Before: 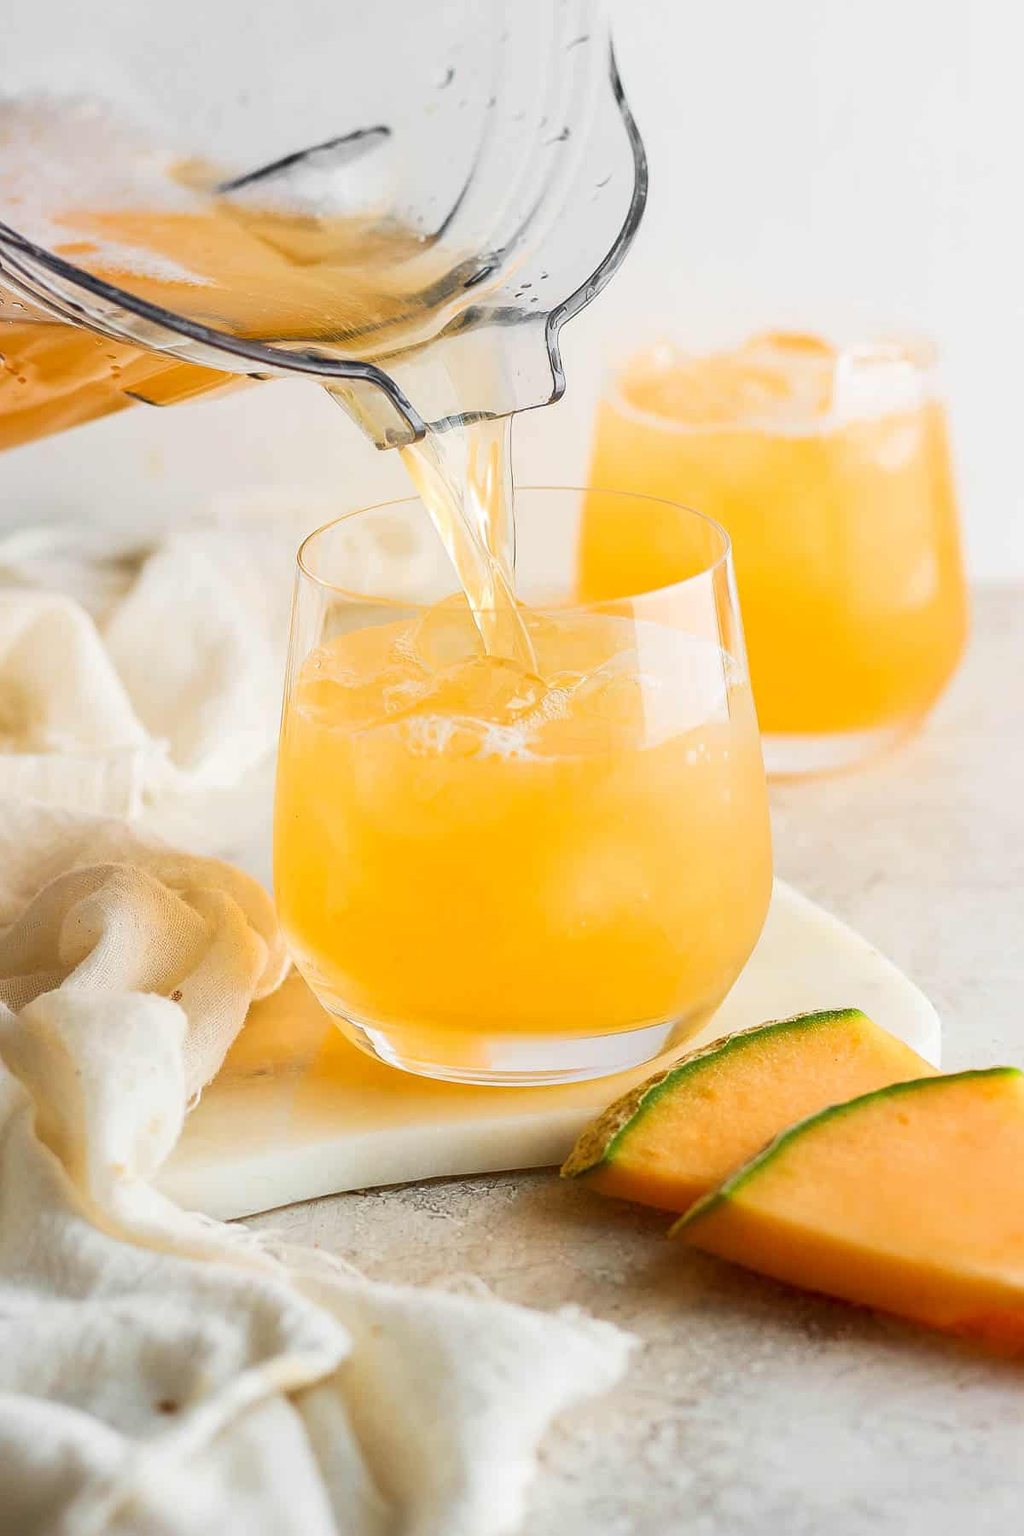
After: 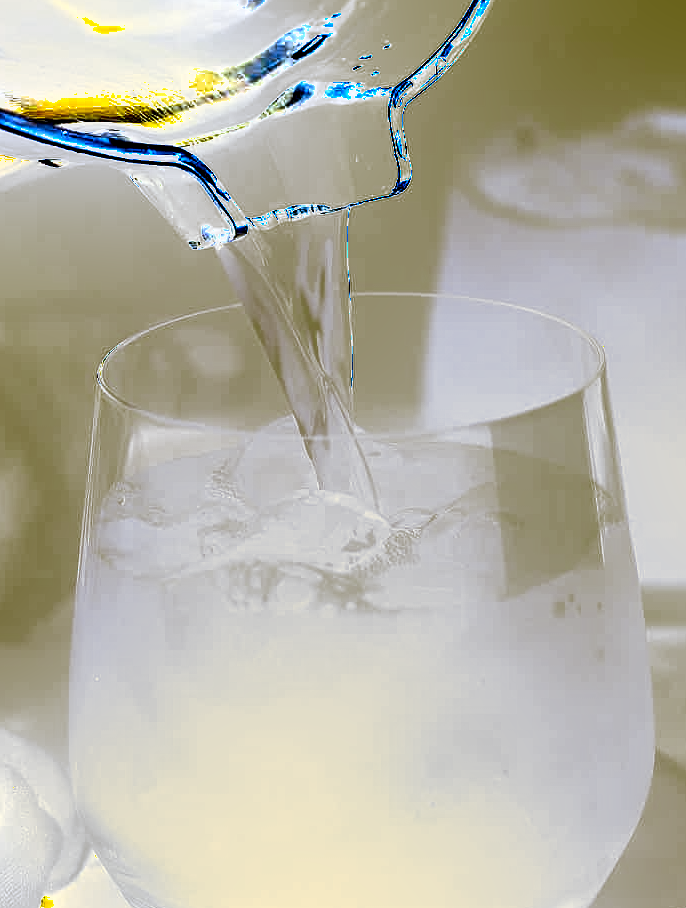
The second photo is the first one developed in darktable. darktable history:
shadows and highlights: soften with gaussian
white balance: red 0.766, blue 1.537
crop: left 20.932%, top 15.471%, right 21.848%, bottom 34.081%
sharpen: radius 1.272, amount 0.305, threshold 0
exposure: black level correction 0, exposure 1.741 EV, compensate exposure bias true, compensate highlight preservation false
rgb levels: levels [[0.034, 0.472, 0.904], [0, 0.5, 1], [0, 0.5, 1]]
